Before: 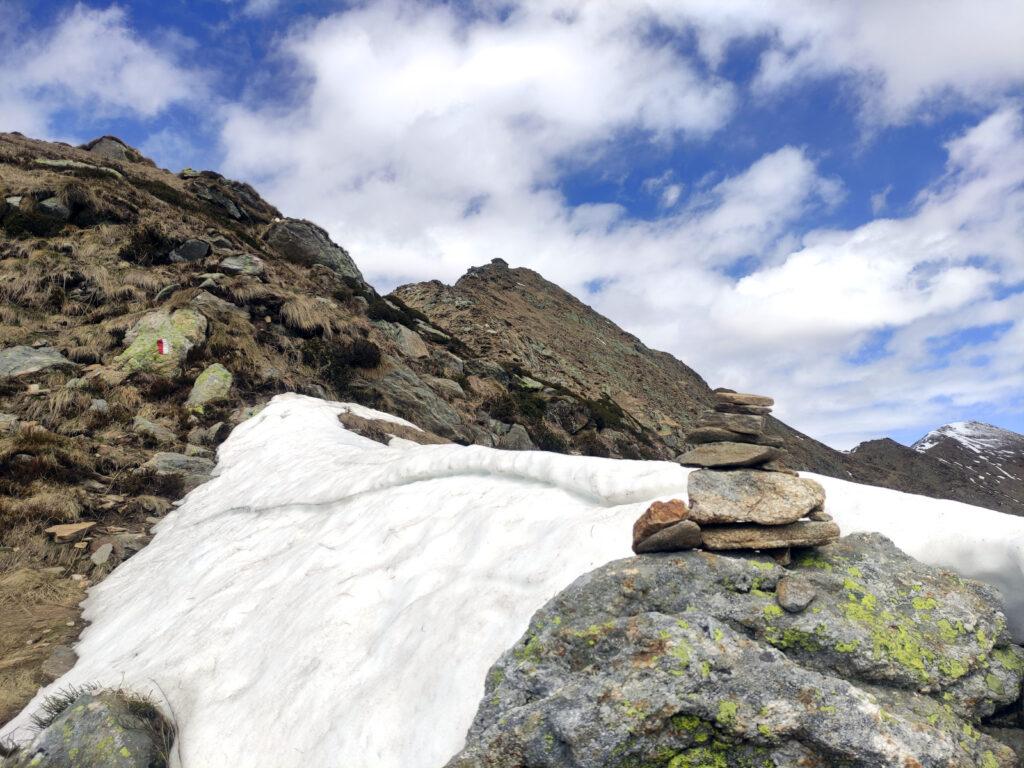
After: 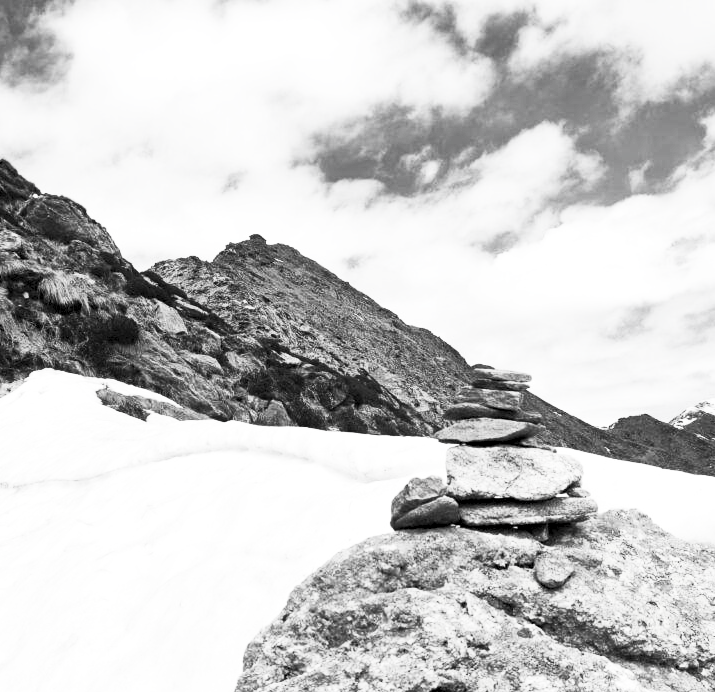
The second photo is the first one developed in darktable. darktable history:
contrast brightness saturation: contrast 0.548, brightness 0.488, saturation -0.989
crop and rotate: left 23.681%, top 3.249%, right 6.488%, bottom 6.613%
haze removal: compatibility mode true, adaptive false
